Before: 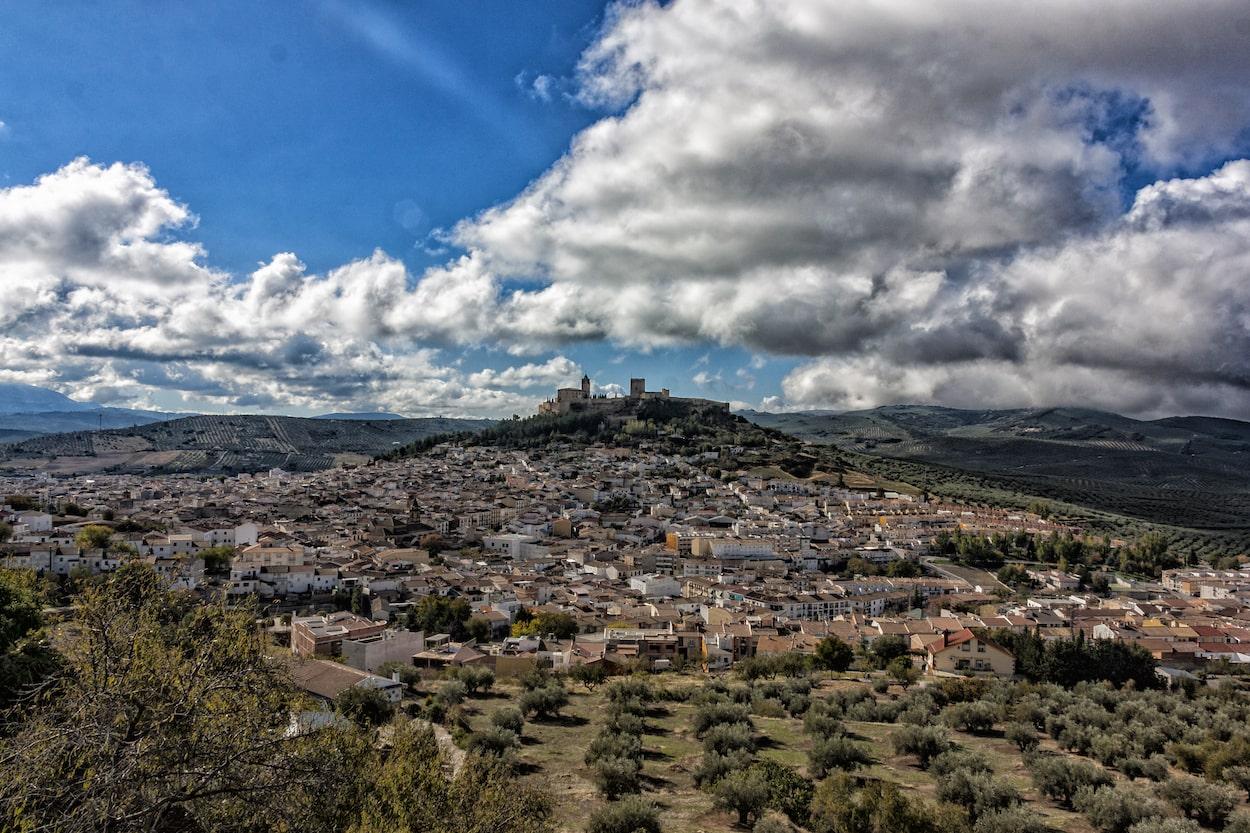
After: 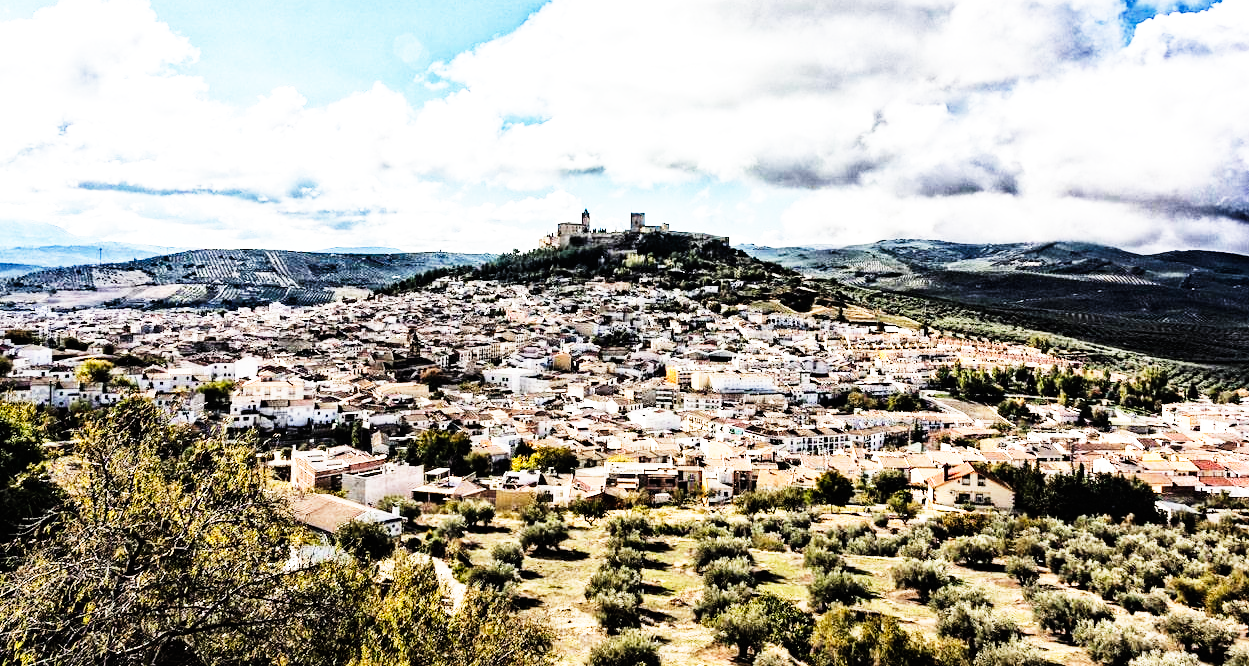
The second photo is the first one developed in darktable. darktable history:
crop and rotate: top 20.023%
base curve: curves: ch0 [(0, 0) (0.007, 0.004) (0.027, 0.03) (0.046, 0.07) (0.207, 0.54) (0.442, 0.872) (0.673, 0.972) (1, 1)], preserve colors none
shadows and highlights: shadows 36.53, highlights -27.12, soften with gaussian
tone equalizer: -8 EV -1.04 EV, -7 EV -1.03 EV, -6 EV -0.875 EV, -5 EV -0.562 EV, -3 EV 0.596 EV, -2 EV 0.858 EV, -1 EV 0.987 EV, +0 EV 1.07 EV, mask exposure compensation -0.498 EV
tone curve: curves: ch0 [(0, 0) (0.051, 0.047) (0.102, 0.099) (0.258, 0.29) (0.442, 0.527) (0.695, 0.804) (0.88, 0.952) (1, 1)]; ch1 [(0, 0) (0.339, 0.298) (0.402, 0.363) (0.444, 0.415) (0.485, 0.469) (0.494, 0.493) (0.504, 0.501) (0.525, 0.534) (0.555, 0.593) (0.594, 0.648) (1, 1)]; ch2 [(0, 0) (0.48, 0.48) (0.504, 0.5) (0.535, 0.557) (0.581, 0.623) (0.649, 0.683) (0.824, 0.815) (1, 1)], preserve colors none
